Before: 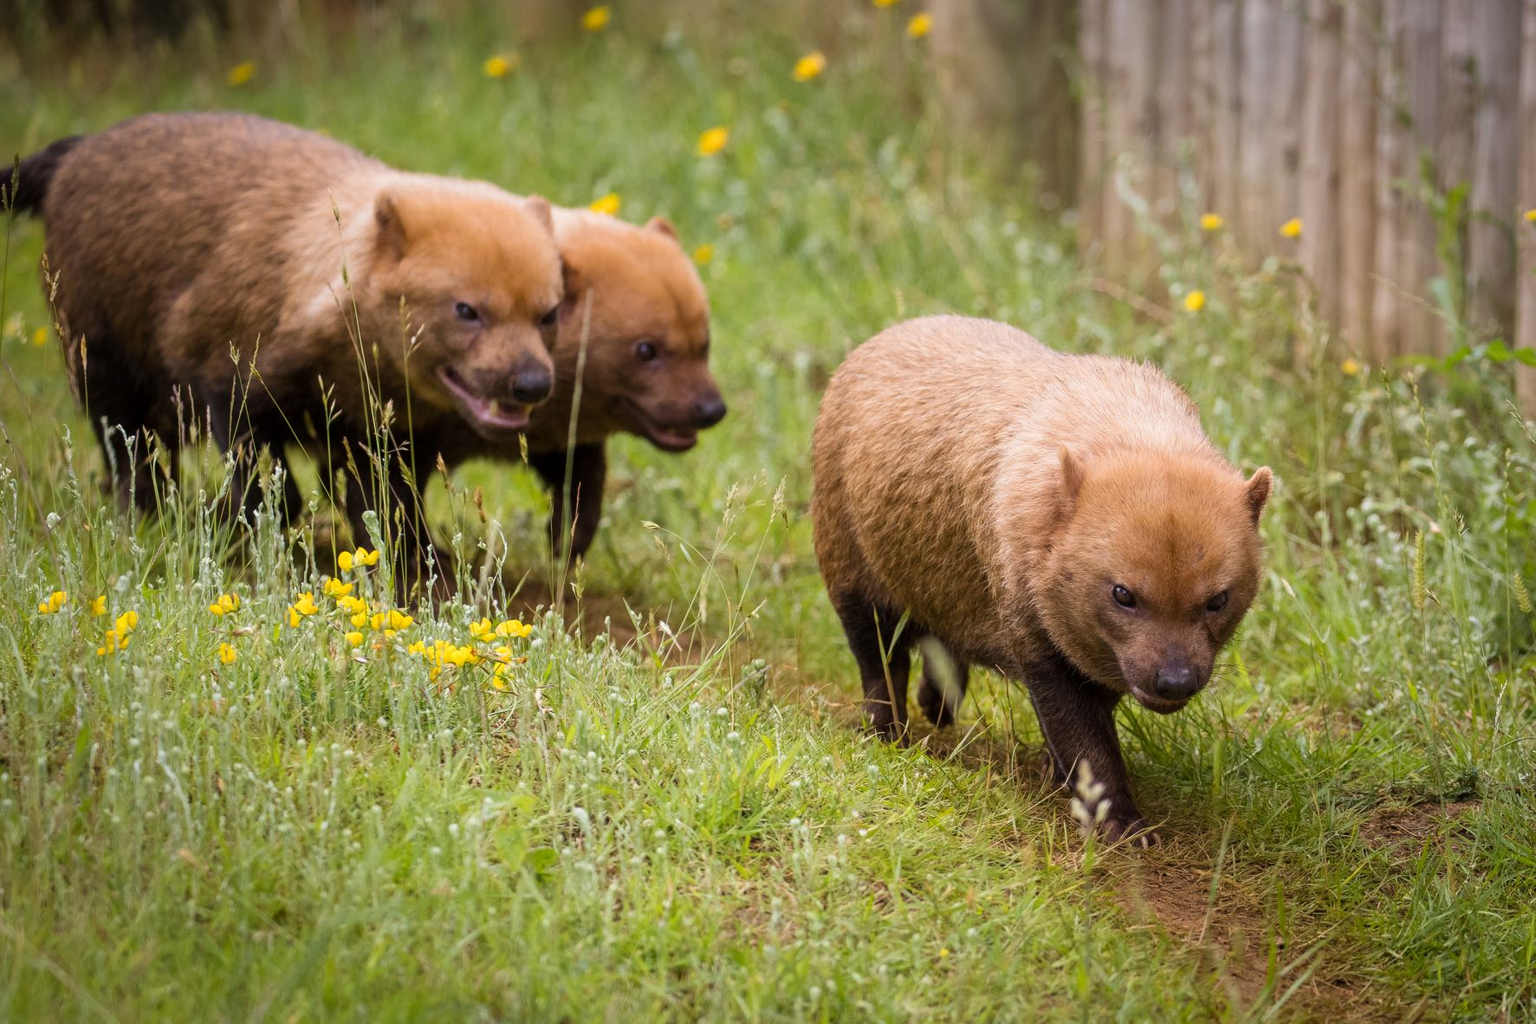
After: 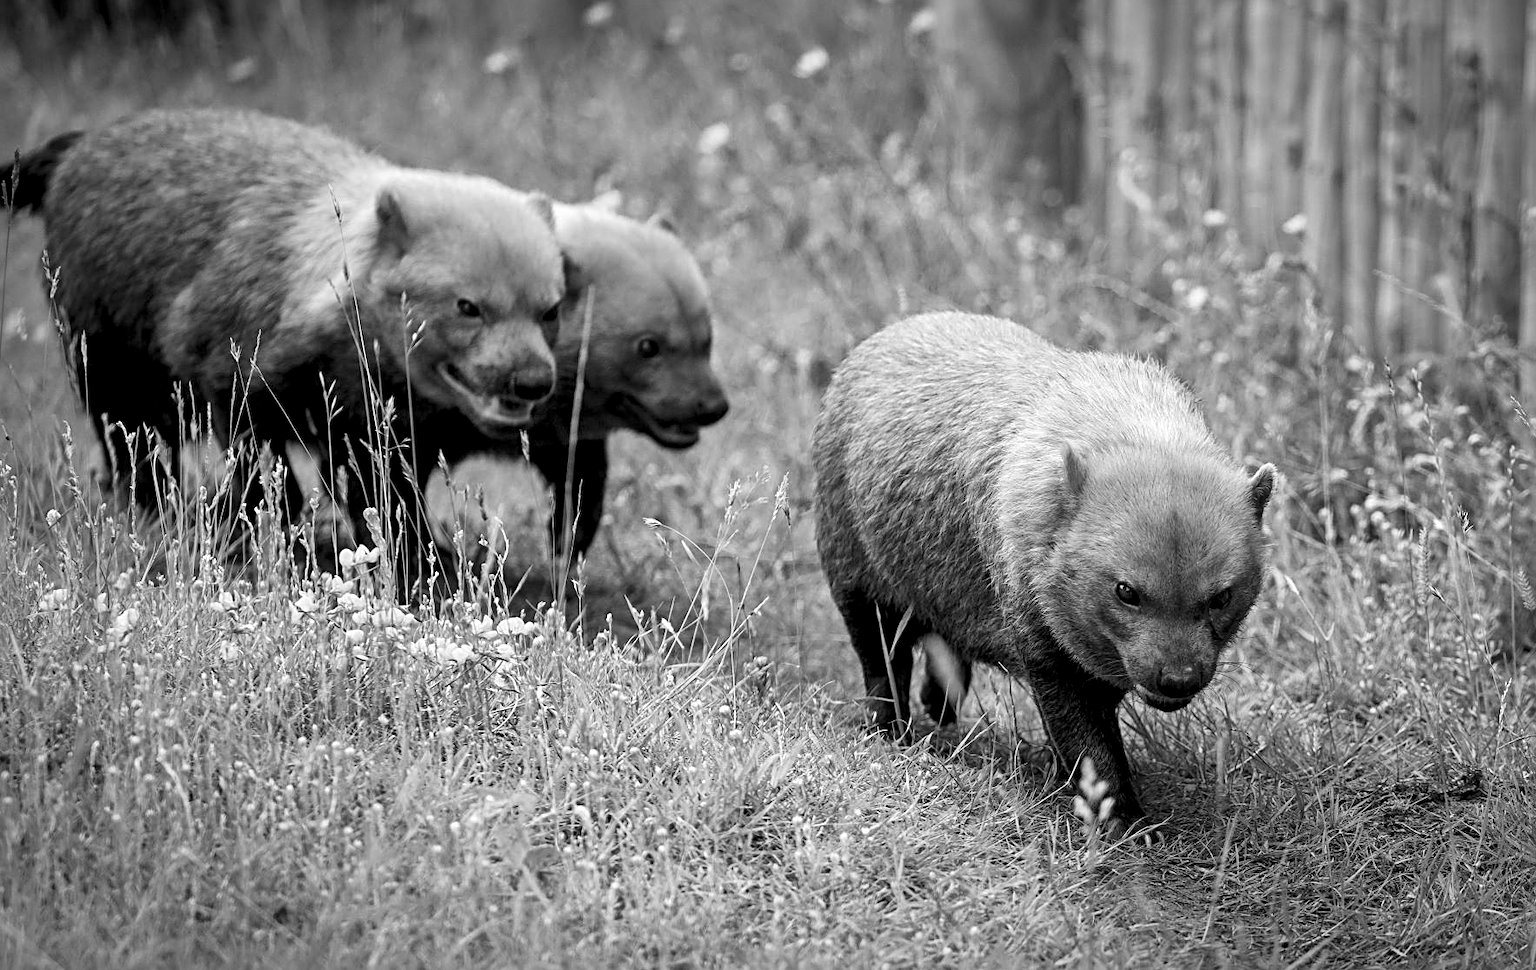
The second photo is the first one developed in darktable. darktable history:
crop: top 0.448%, right 0.264%, bottom 5.045%
sharpen: radius 2.767
monochrome: on, module defaults
exposure: black level correction 0.004, exposure 0.014 EV, compensate highlight preservation false
local contrast: mode bilateral grid, contrast 50, coarseness 50, detail 150%, midtone range 0.2
